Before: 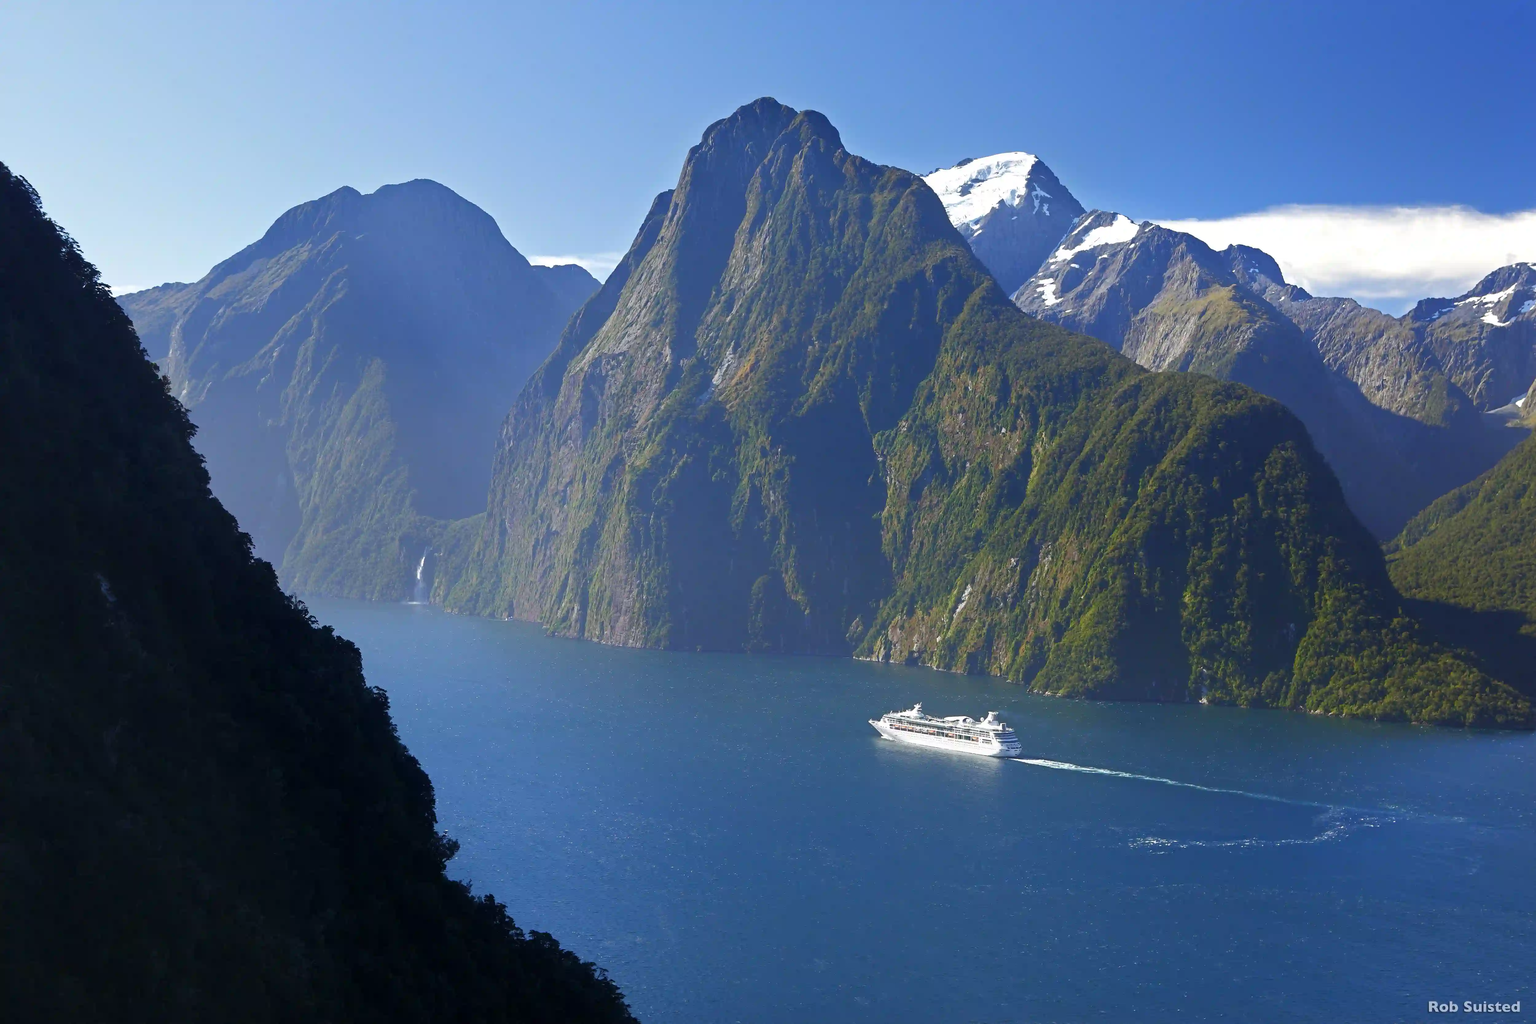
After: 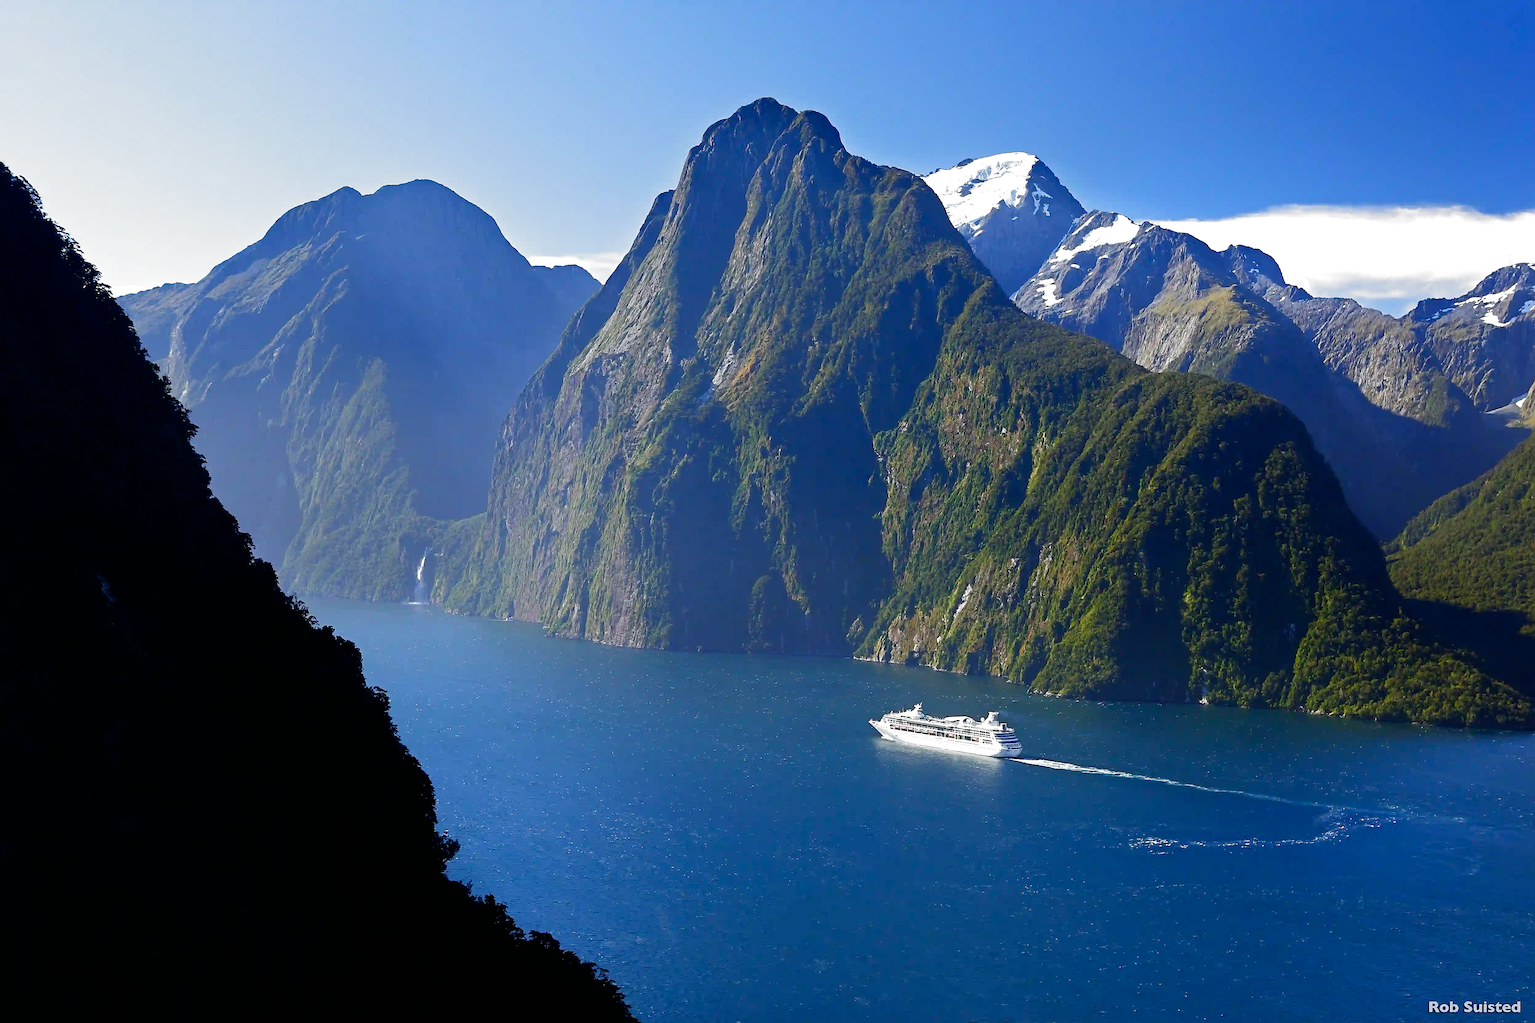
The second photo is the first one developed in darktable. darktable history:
sharpen: amount 0.6
filmic rgb: black relative exposure -8.2 EV, white relative exposure 2.2 EV, threshold 3 EV, hardness 7.11, latitude 75%, contrast 1.325, highlights saturation mix -2%, shadows ↔ highlights balance 30%, preserve chrominance no, color science v5 (2021), contrast in shadows safe, contrast in highlights safe, enable highlight reconstruction true
